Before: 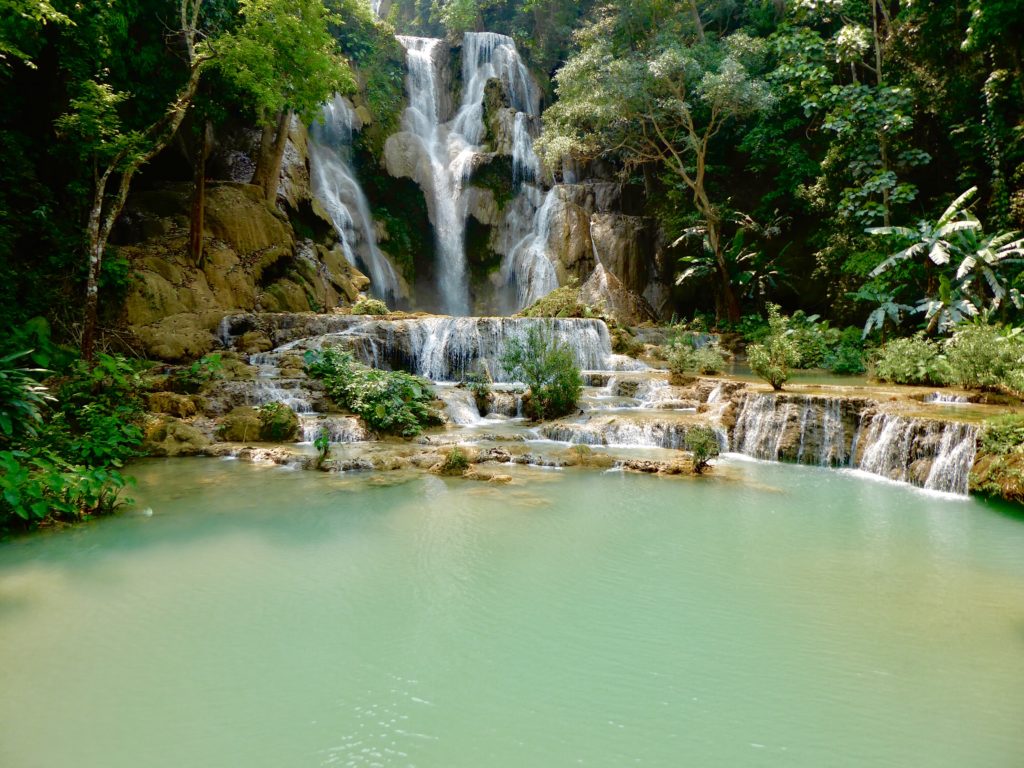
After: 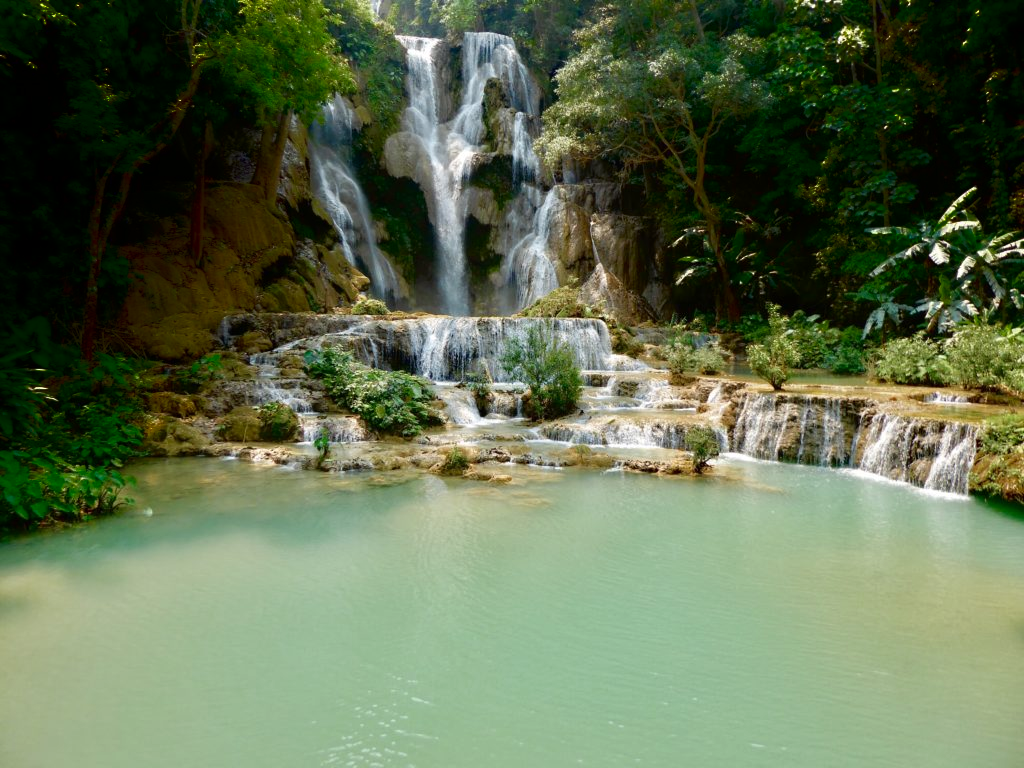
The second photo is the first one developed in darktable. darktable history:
contrast brightness saturation: contrast 0.072
shadows and highlights: shadows -86.66, highlights -36.51, highlights color adjustment 0.447%, soften with gaussian
